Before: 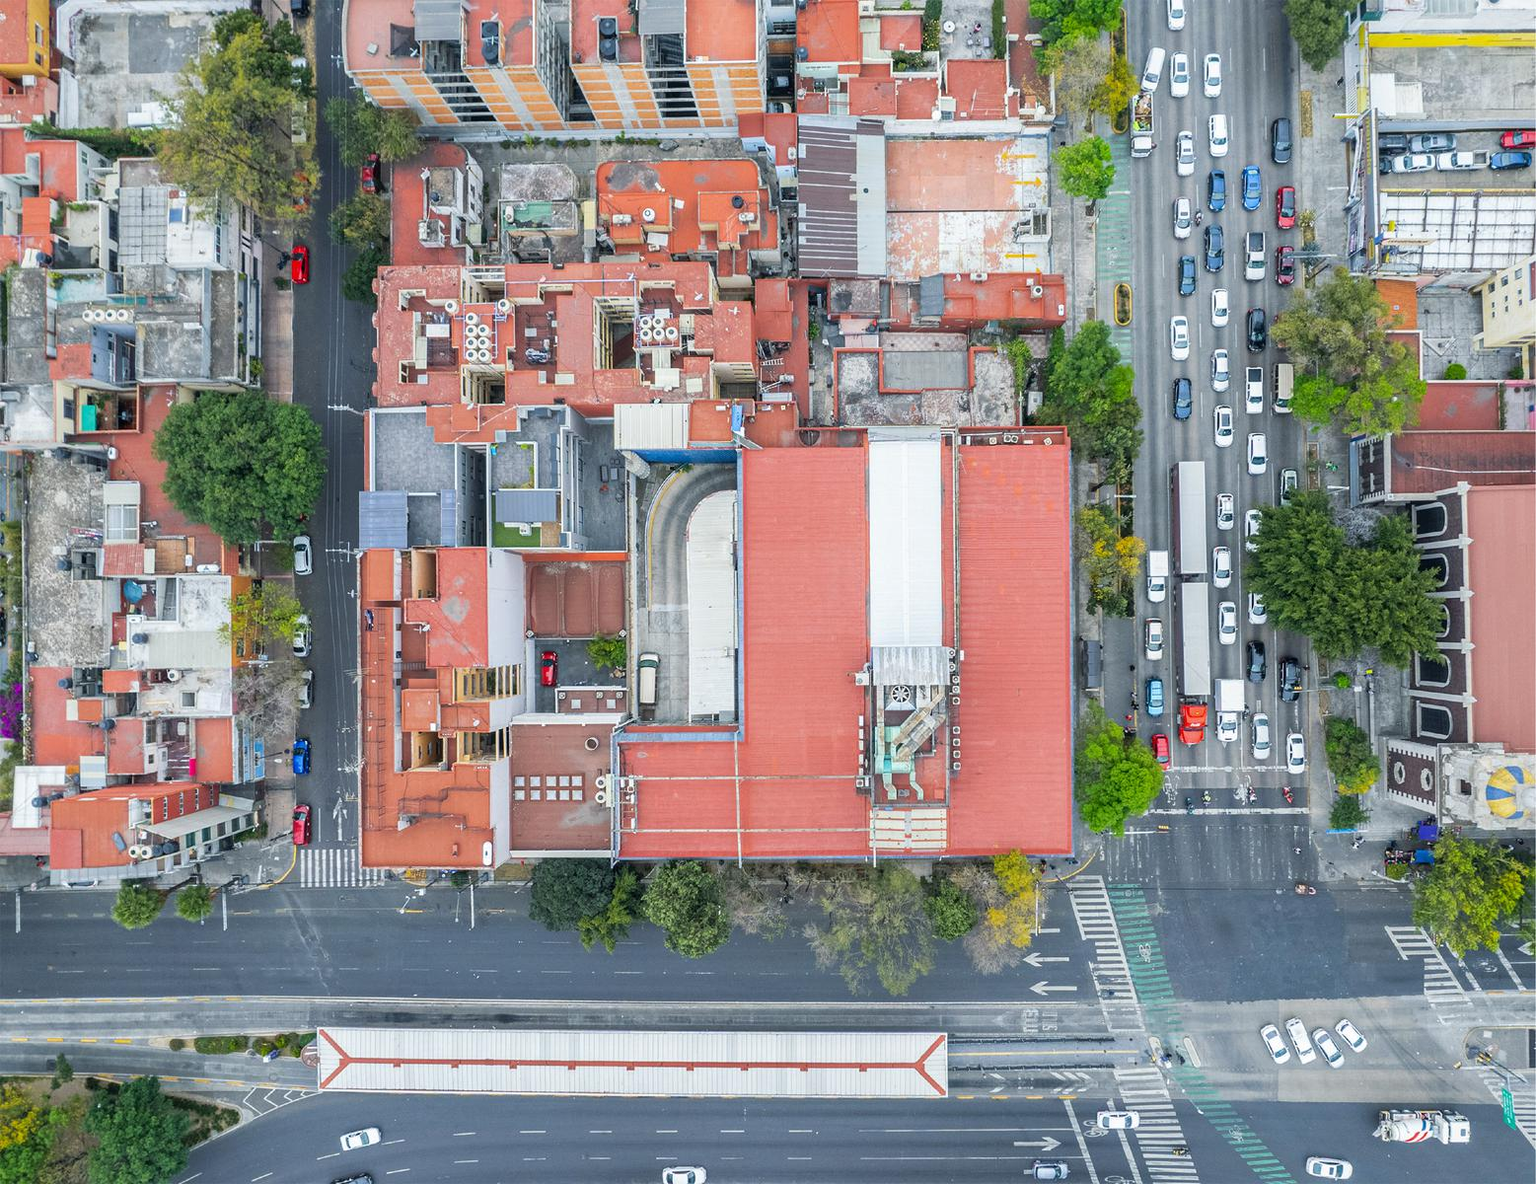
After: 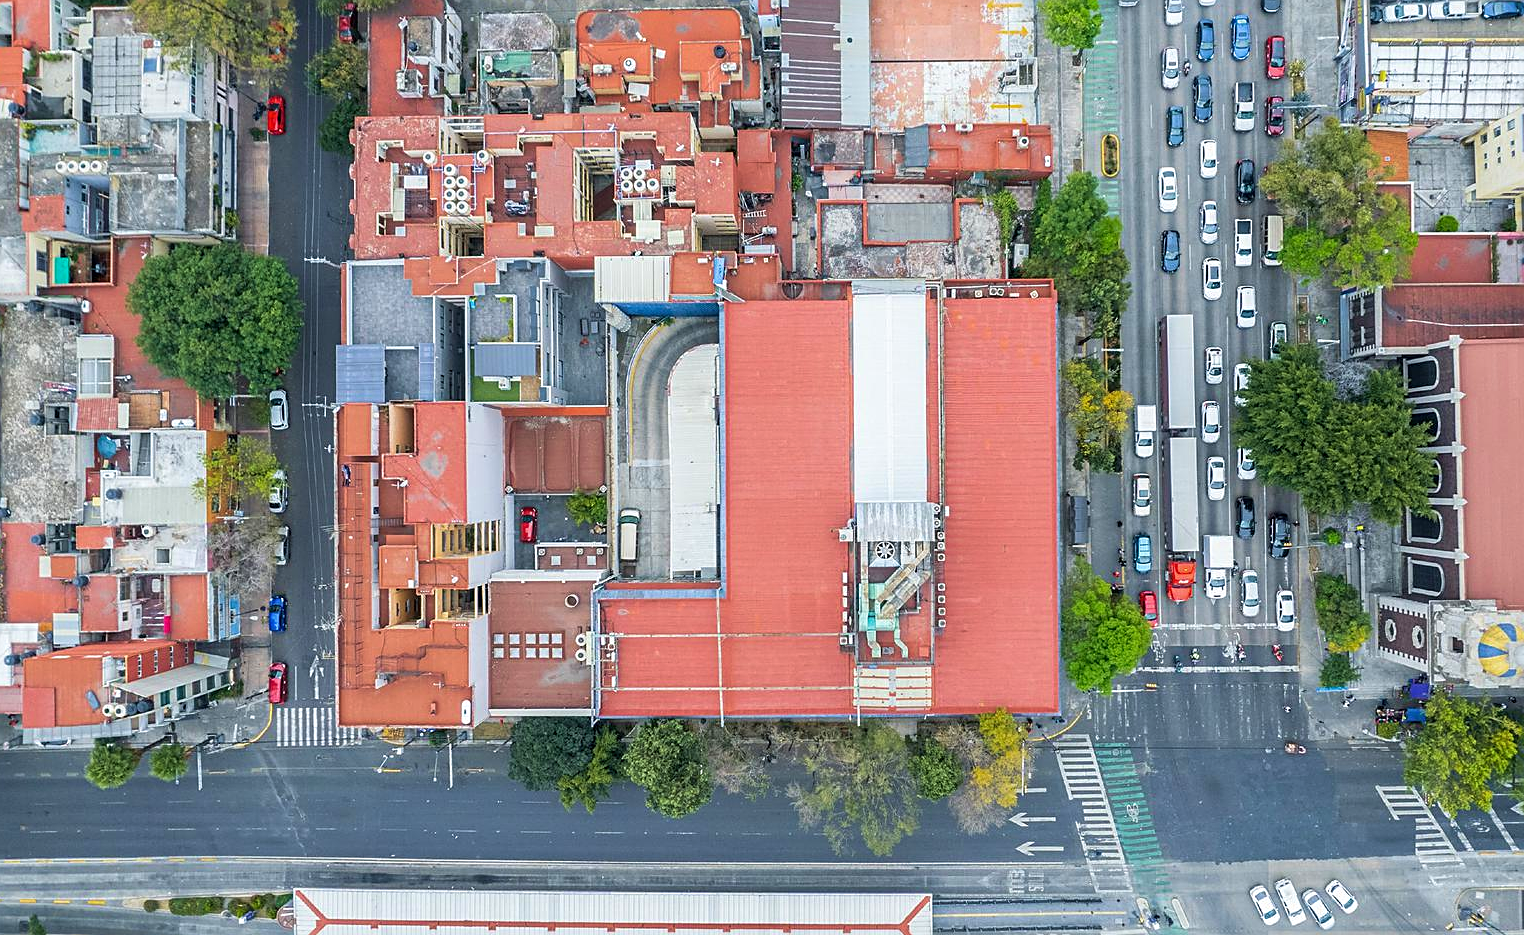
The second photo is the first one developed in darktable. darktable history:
velvia: on, module defaults
crop and rotate: left 1.814%, top 12.818%, right 0.25%, bottom 9.225%
sharpen: on, module defaults
